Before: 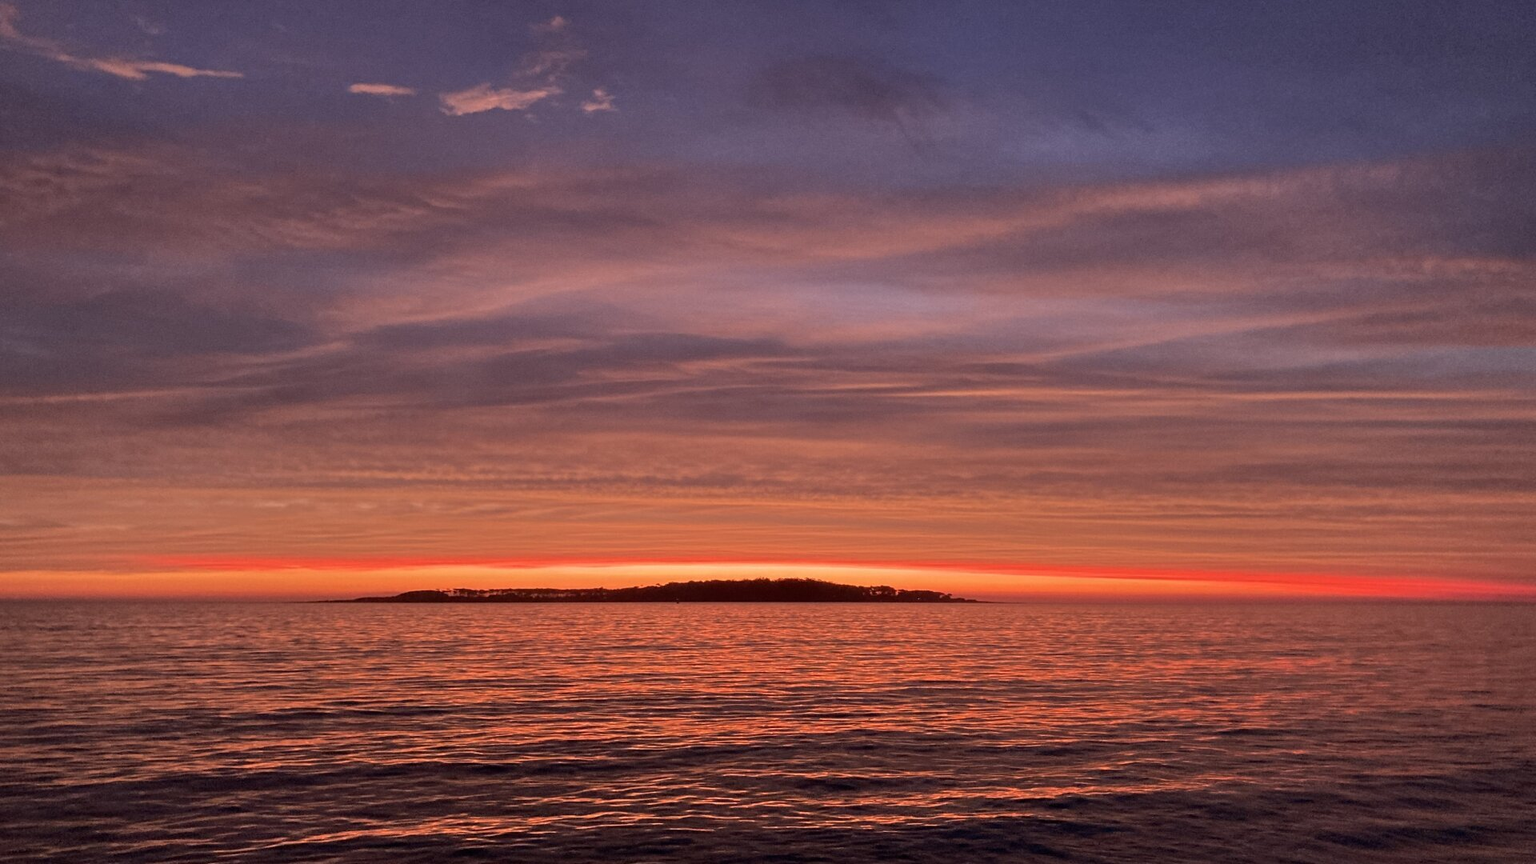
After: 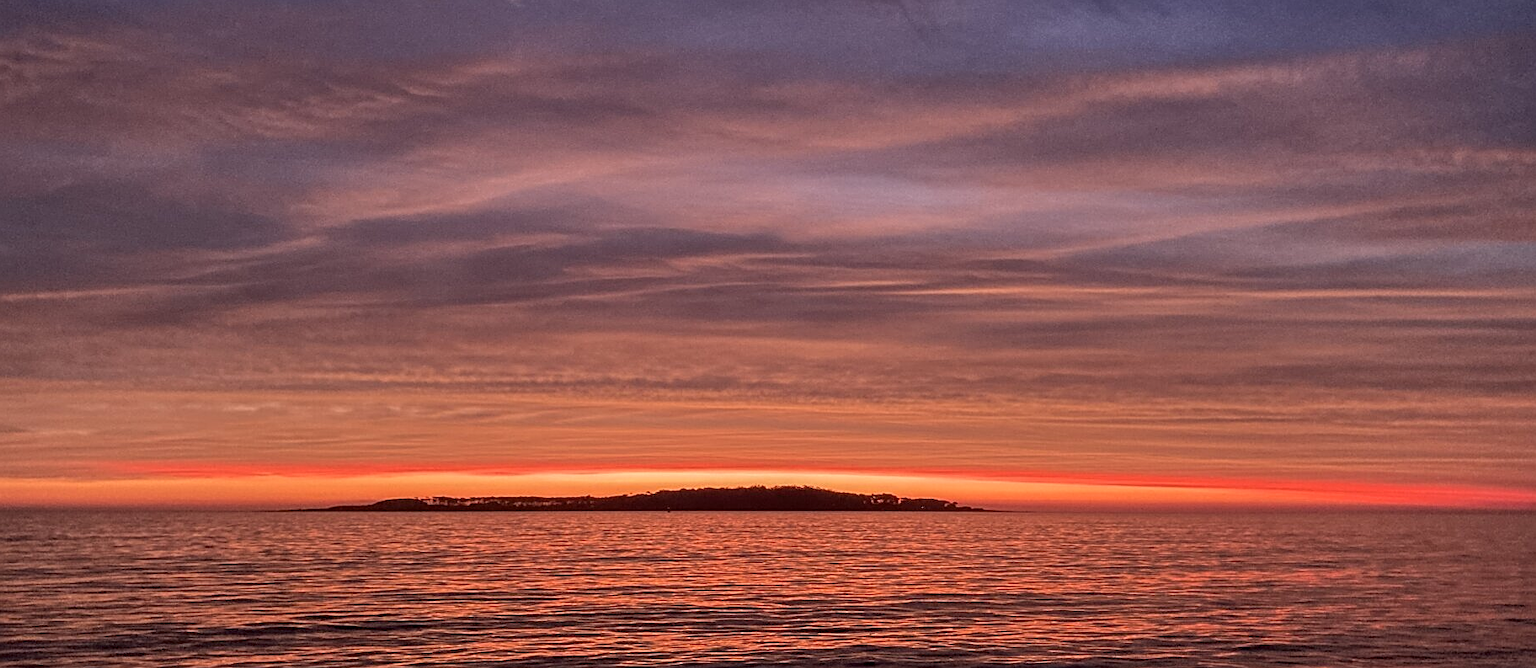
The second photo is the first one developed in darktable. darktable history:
sharpen: on, module defaults
local contrast: on, module defaults
crop and rotate: left 2.79%, top 13.567%, right 2.193%, bottom 12.892%
tone equalizer: edges refinement/feathering 500, mask exposure compensation -1.57 EV, preserve details no
